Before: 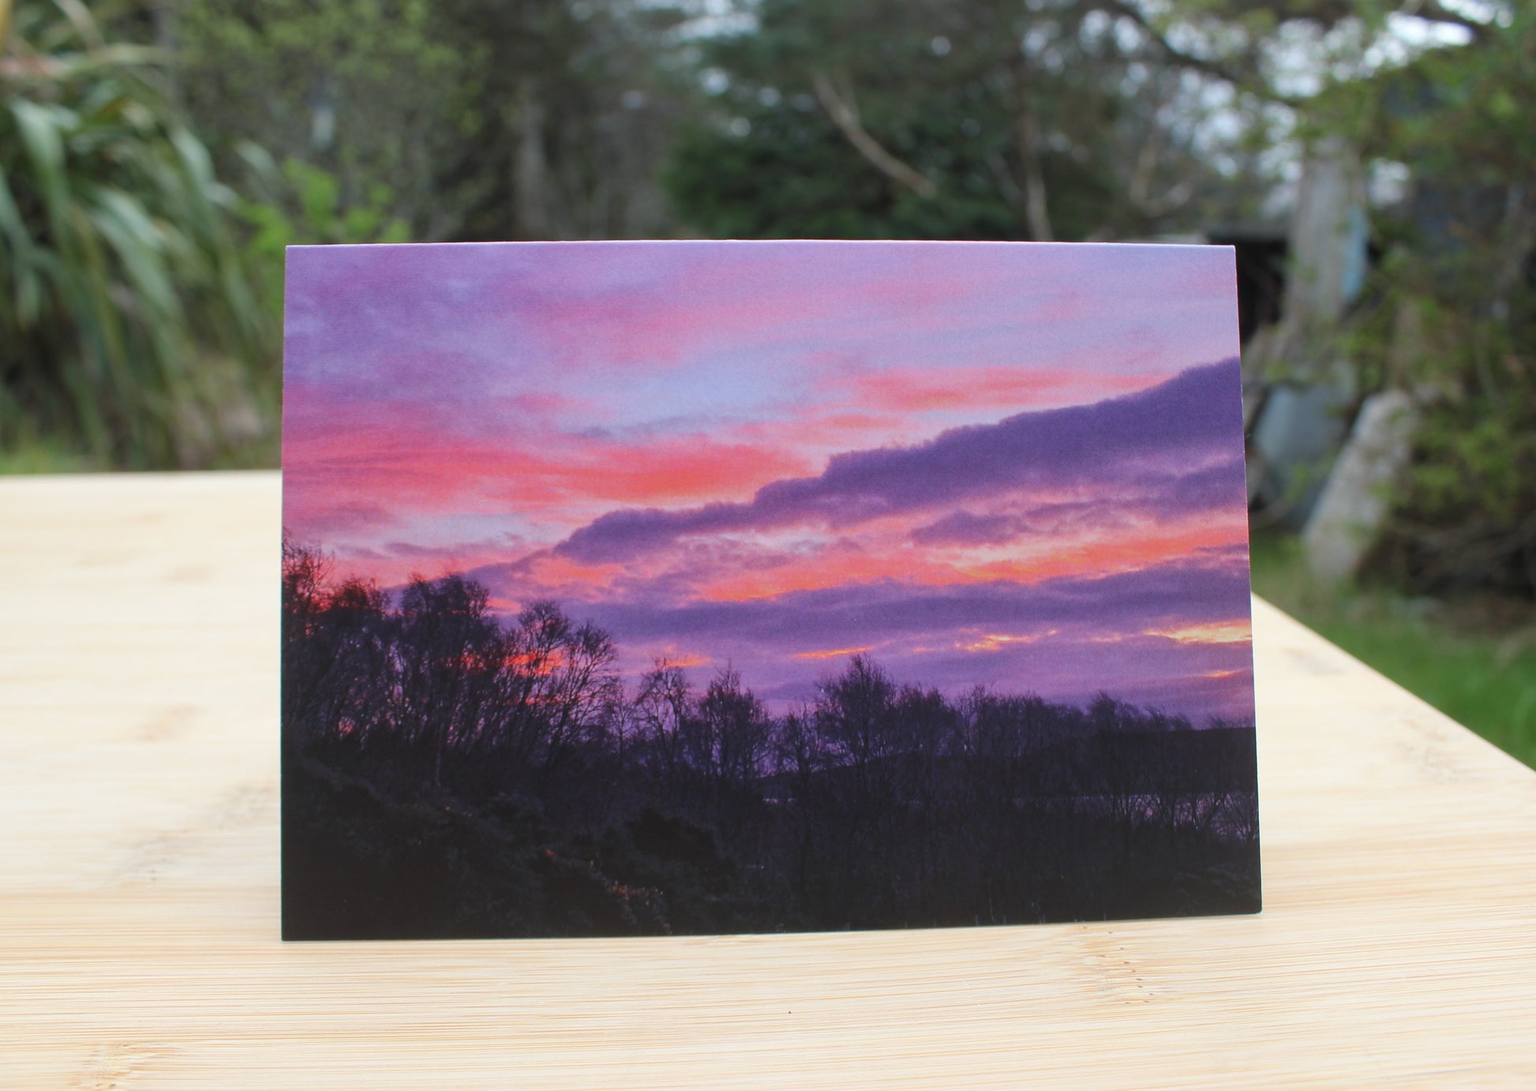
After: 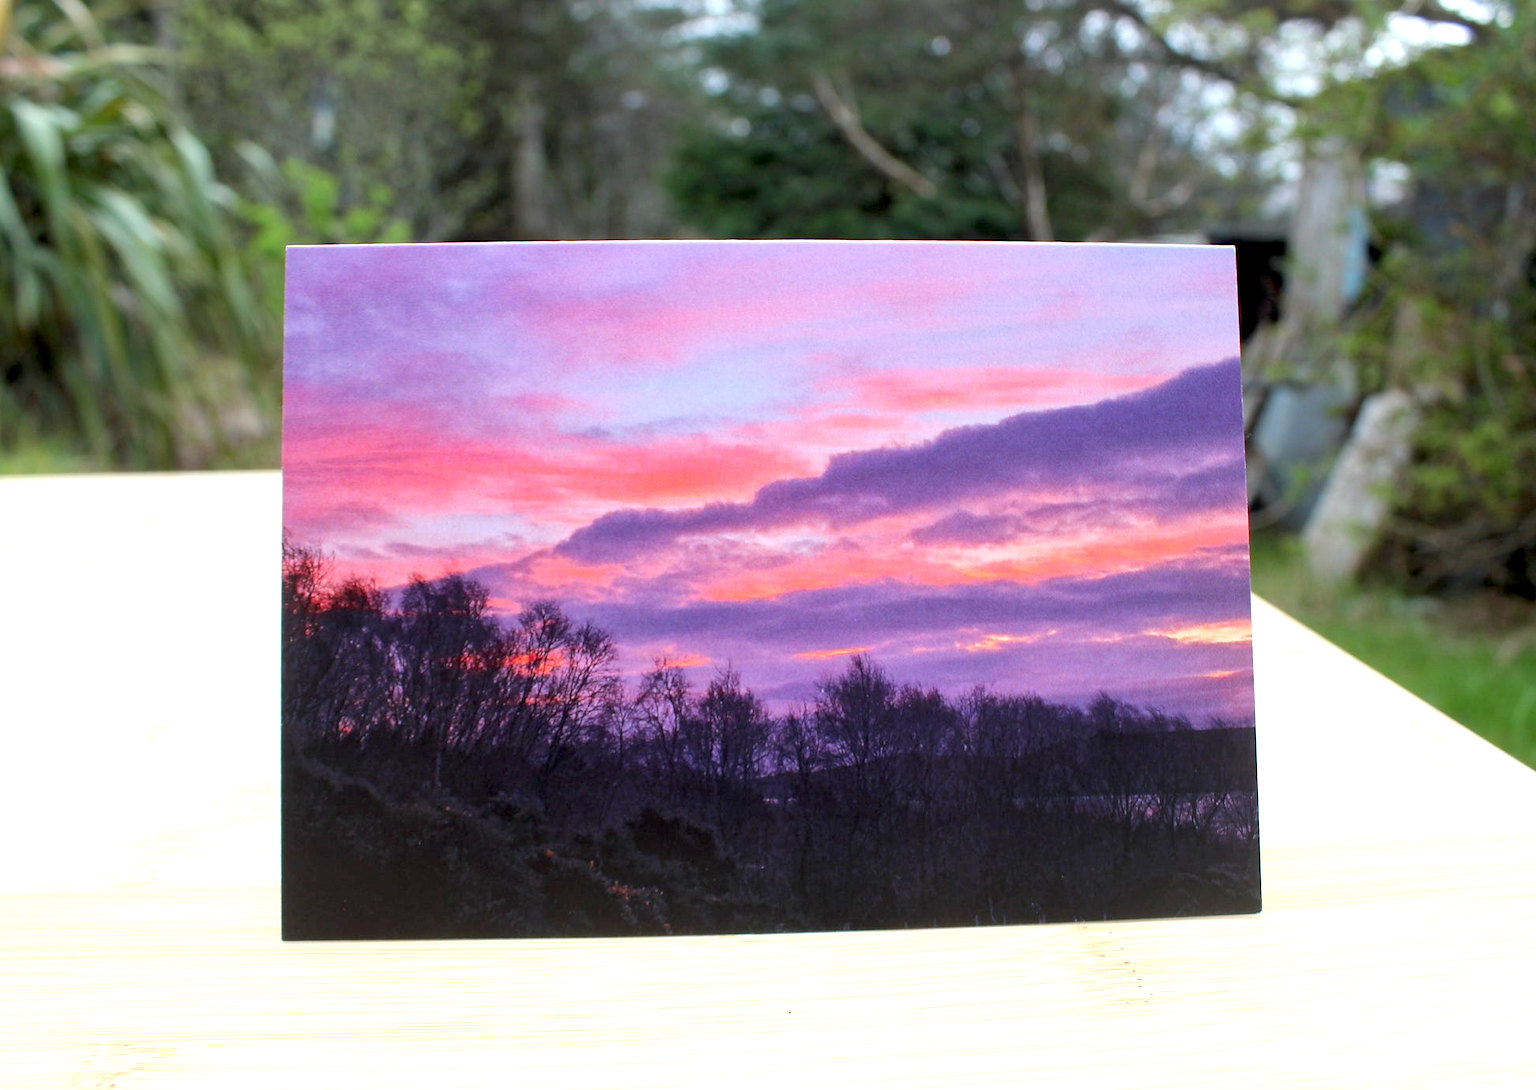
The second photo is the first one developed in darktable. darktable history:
exposure: black level correction 0.012, exposure 0.698 EV, compensate highlight preservation false
